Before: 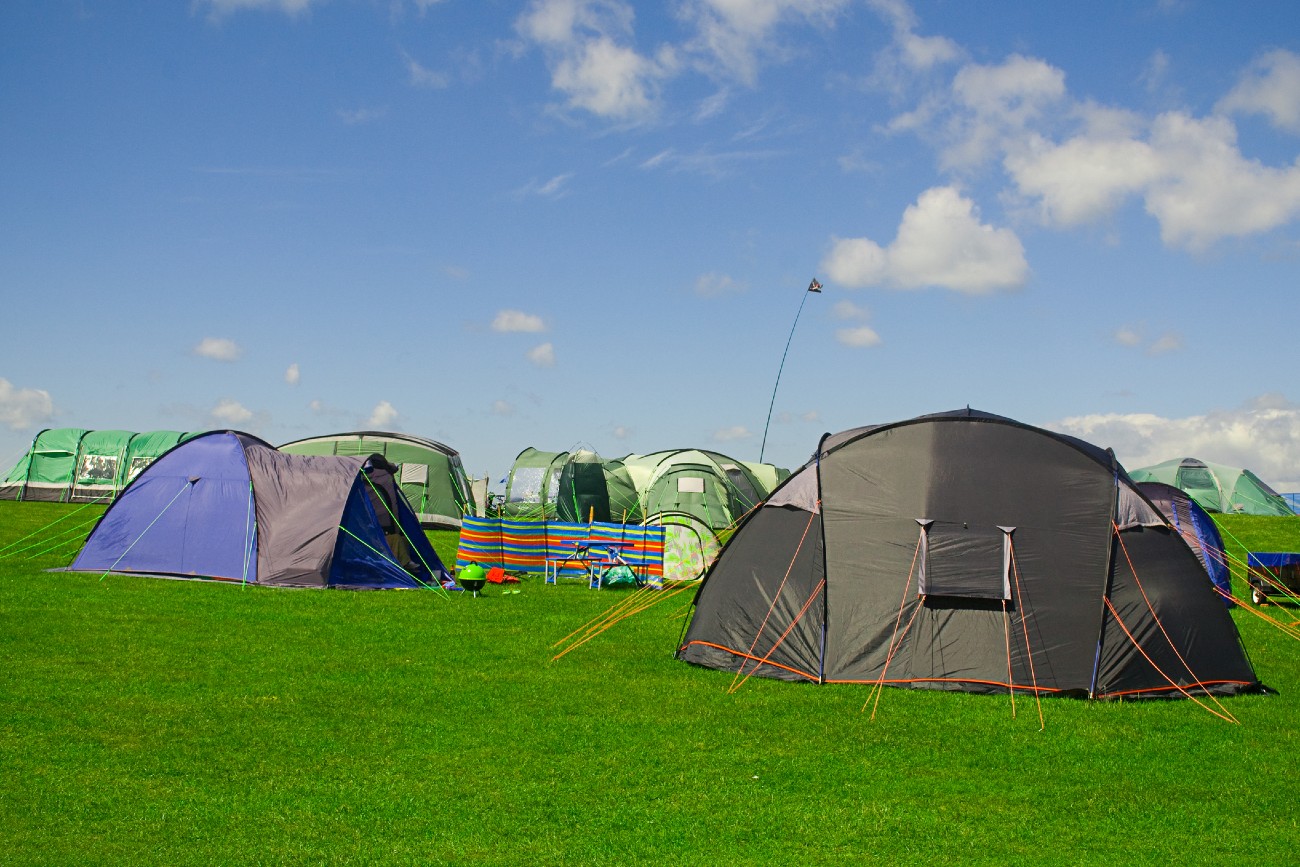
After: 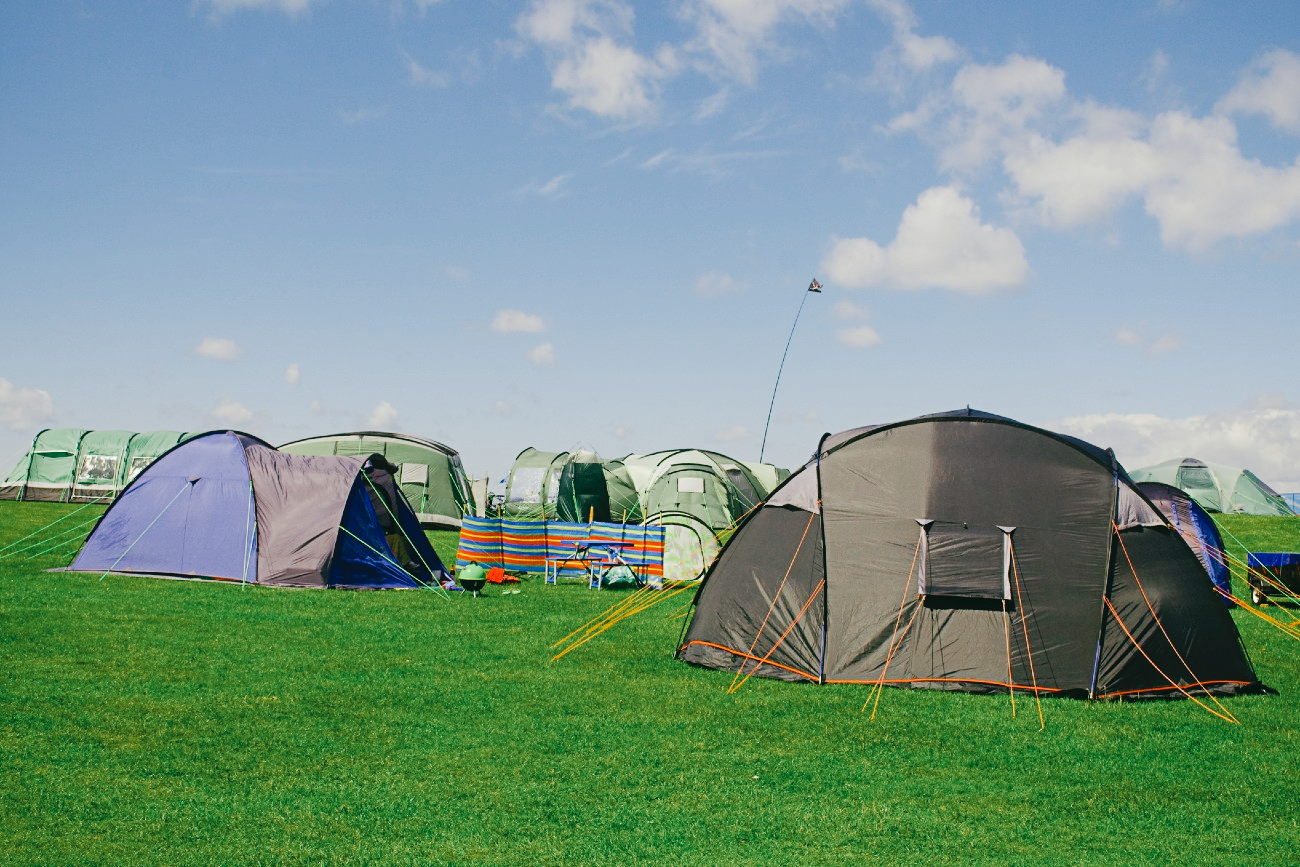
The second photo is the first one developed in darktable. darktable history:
tone curve: curves: ch0 [(0, 0) (0.003, 0.031) (0.011, 0.033) (0.025, 0.038) (0.044, 0.049) (0.069, 0.059) (0.1, 0.071) (0.136, 0.093) (0.177, 0.142) (0.224, 0.204) (0.277, 0.292) (0.335, 0.387) (0.399, 0.484) (0.468, 0.567) (0.543, 0.643) (0.623, 0.712) (0.709, 0.776) (0.801, 0.837) (0.898, 0.903) (1, 1)], preserve colors none
color look up table: target L [95.33, 89.76, 91.69, 89.2, 79.54, 72, 68.69, 60.07, 65.38, 56.78, 51.54, 45.52, 27.97, 11.5, 200.71, 79.43, 61.01, 59.47, 55.14, 50.55, 53.57, 45.04, 41.8, 34.78, 32.23, 30.69, 27.4, 19.93, 87.18, 70.3, 69.84, 66.59, 71.58, 52.78, 53.8, 62.16, 49.75, 38.39, 37.91, 36.47, 34.25, 13.17, 4.28, 93.95, 79.78, 69.61, 66.53, 67.74, 38.77], target a [-2.252, -24.52, -6.339, -18.32, -8.042, -33.88, -3.858, -38, -12.05, -26.31, -10.28, -25.52, -18.01, -19.27, 0, 15.85, 38.08, 56.54, 25.38, 68.39, 70.65, 55, 29.06, 45.87, 9.387, 5.173, 24.89, 29.15, 23.78, 2.27, 11.28, 48.91, 35.41, 65, 36.92, 48.89, 18.16, 54.54, 3.061, 14, 37.95, 27.16, -4.271, -2.689, -25.04, -26.26, -9.902, -16.09, -15.81], target b [6.314, 41.27, 37.48, 14.76, 63.68, 16.69, 37.68, 30.99, 0.993, 5.304, 18.44, 29.25, 13.17, 12.08, -0.001, 10.21, 56.72, 32.41, 13.09, 53.12, 11.62, 14.61, 38.85, 34.12, 26.28, 3.663, 33.44, 2.297, -14.01, -7.401, -38.17, -3.499, -34.93, -22.44, -27.68, -48.26, -16.51, -3.625, -43.26, -65.29, -58.34, -38.58, -13.2, -4.346, -5.931, -21.77, -25.98, -41.1, -15.04], num patches 49
